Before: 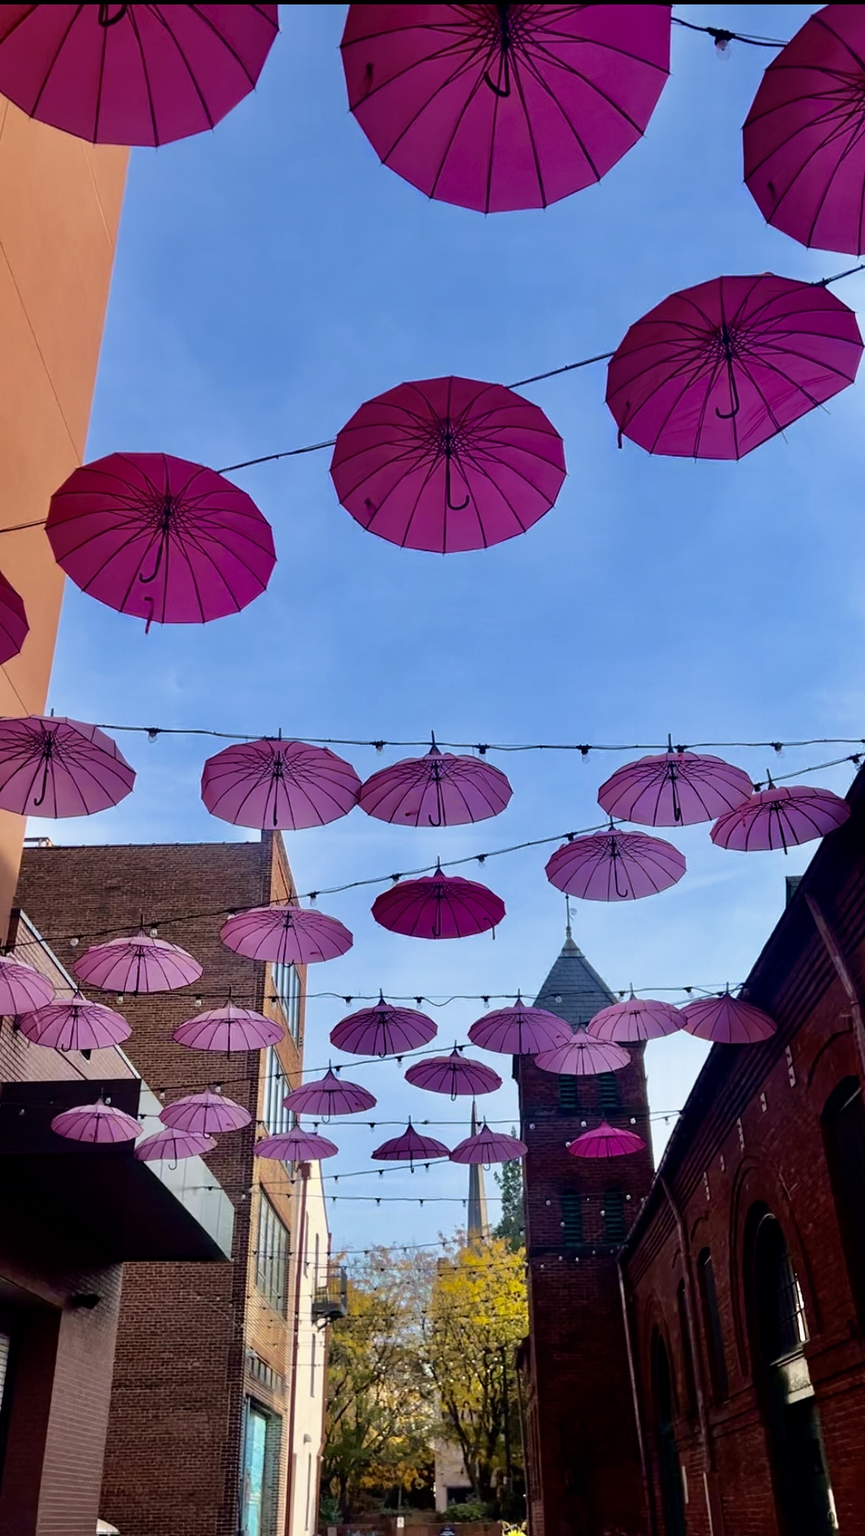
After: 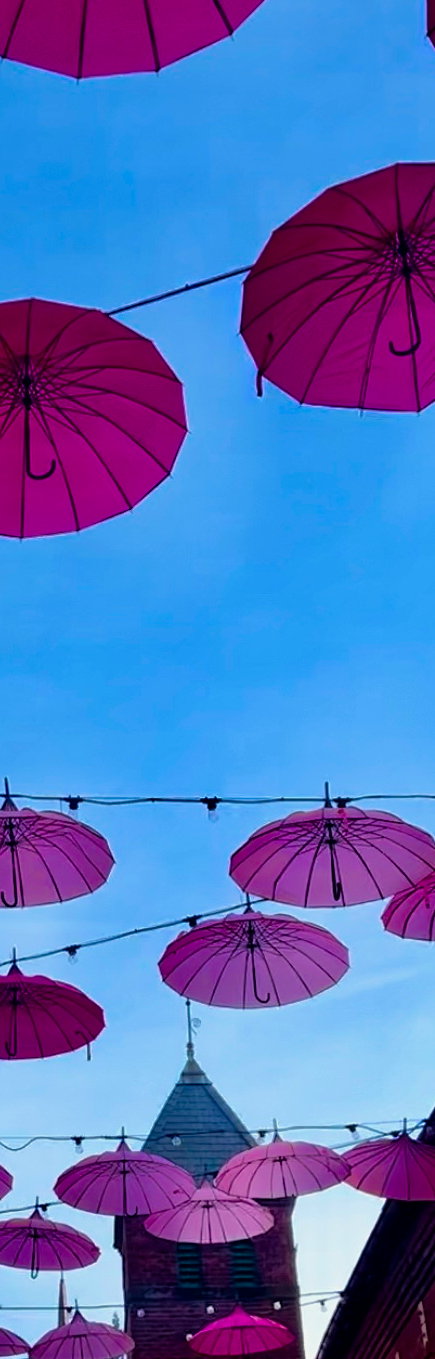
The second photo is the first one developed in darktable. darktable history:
exposure: exposure -0.002 EV, compensate highlight preservation false
crop and rotate: left 49.562%, top 10.12%, right 13.223%, bottom 24.427%
color balance rgb: power › hue 71.84°, highlights gain › chroma 2.001%, highlights gain › hue 73.79°, perceptual saturation grading › global saturation 40.376%
